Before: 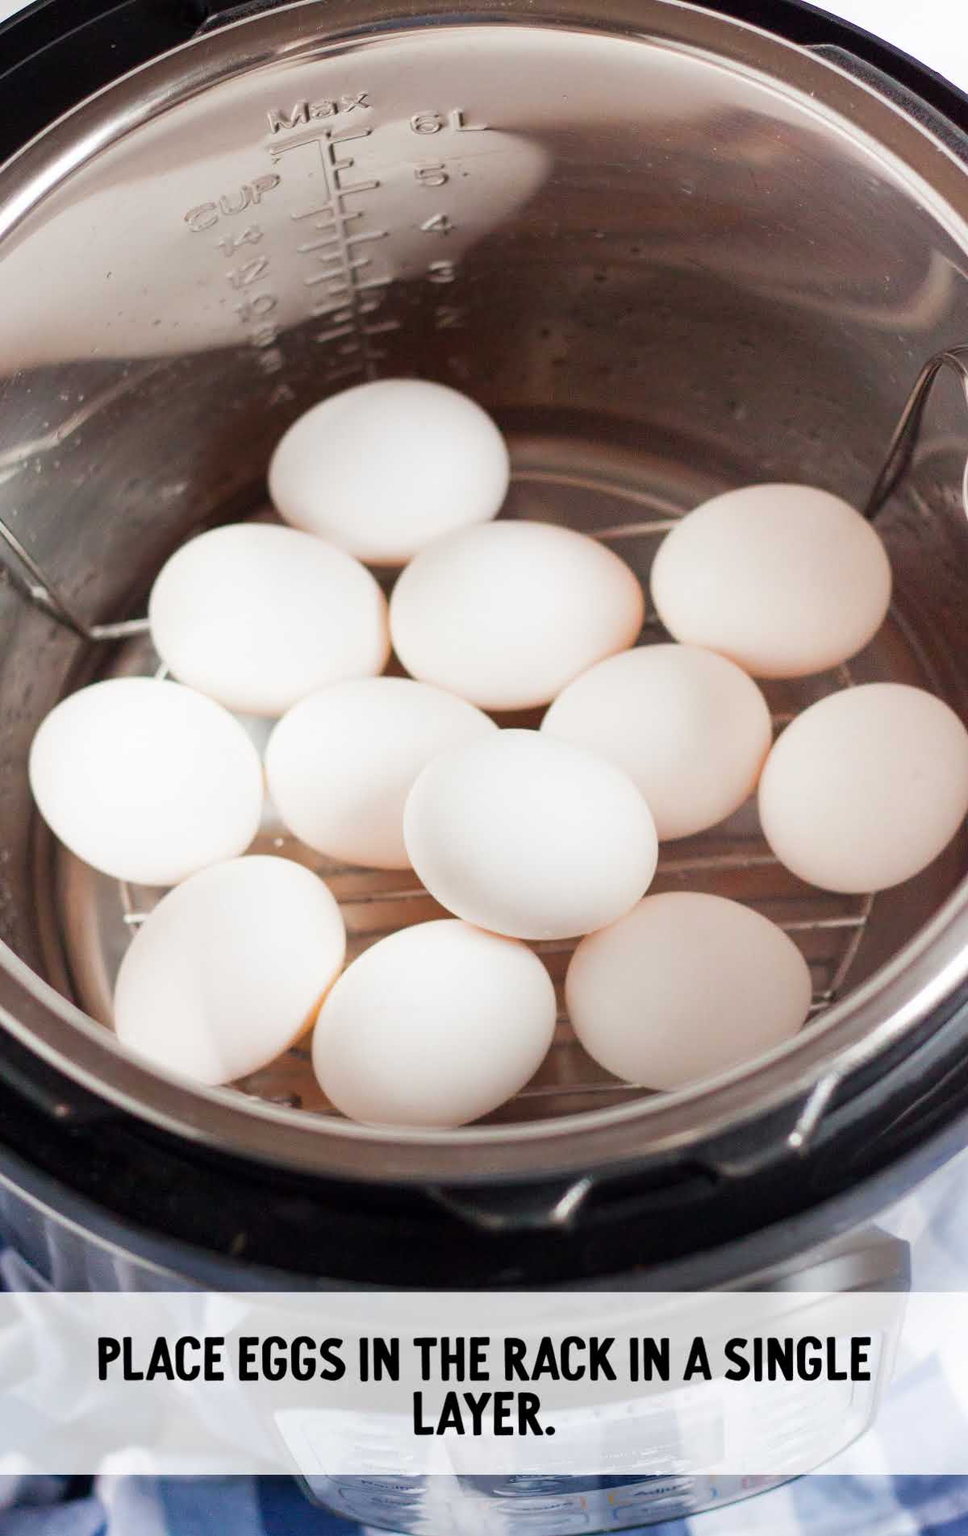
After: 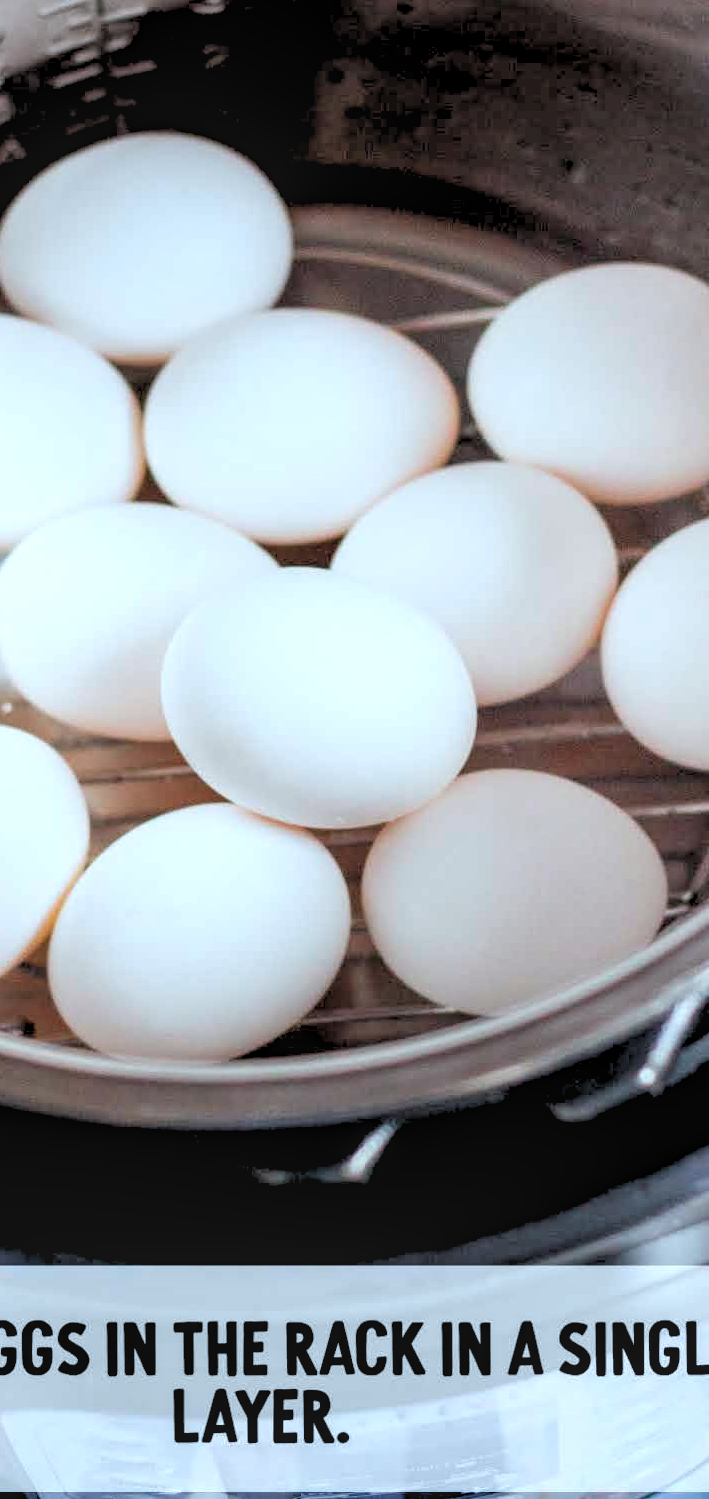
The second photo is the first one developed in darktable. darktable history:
rgb levels: levels [[0.029, 0.461, 0.922], [0, 0.5, 1], [0, 0.5, 1]]
local contrast: on, module defaults
color calibration: illuminant F (fluorescent), F source F9 (Cool White Deluxe 4150 K) – high CRI, x 0.374, y 0.373, temperature 4158.34 K
crop and rotate: left 28.256%, top 17.734%, right 12.656%, bottom 3.573%
